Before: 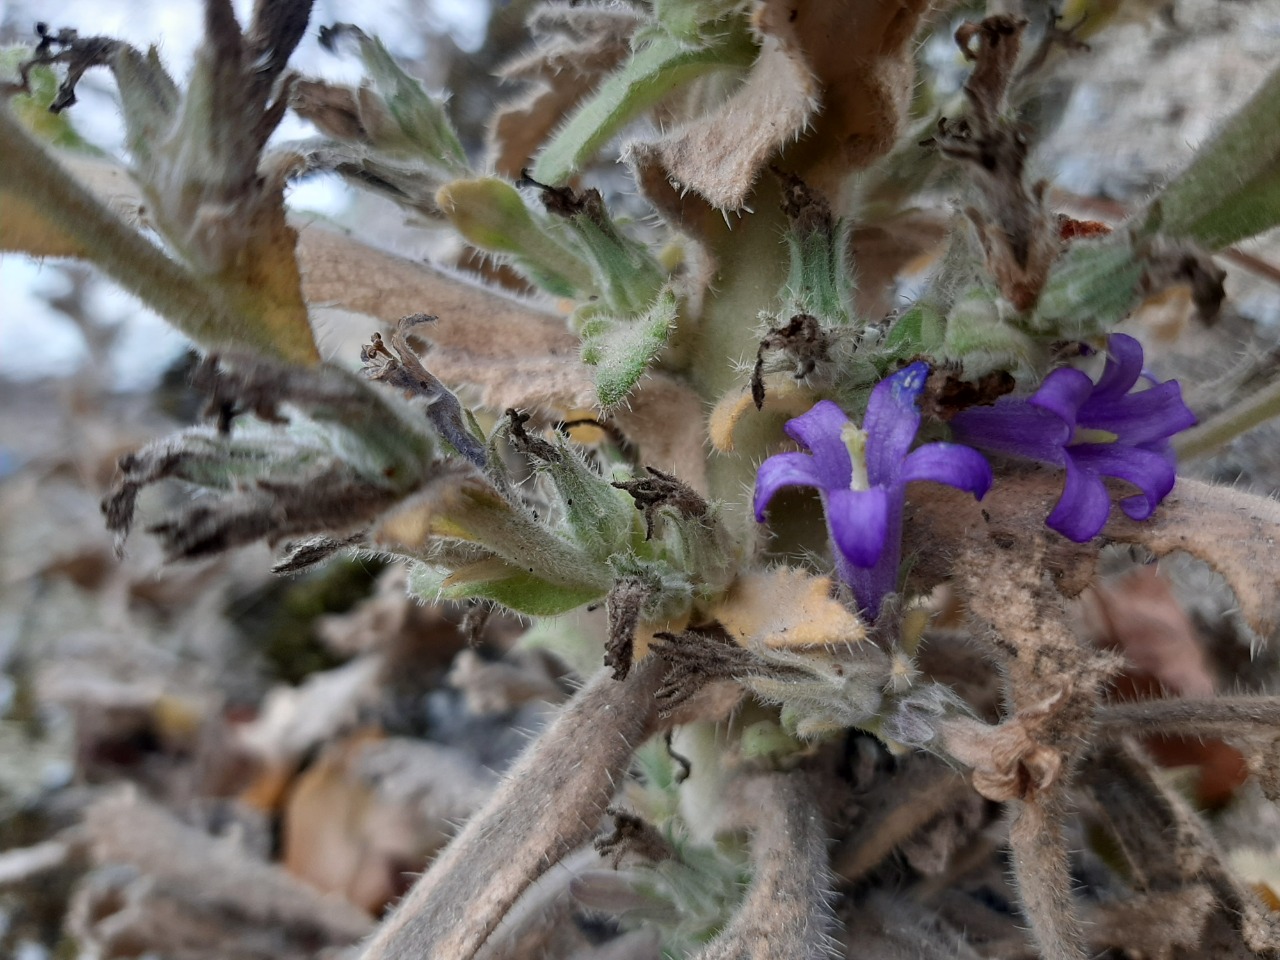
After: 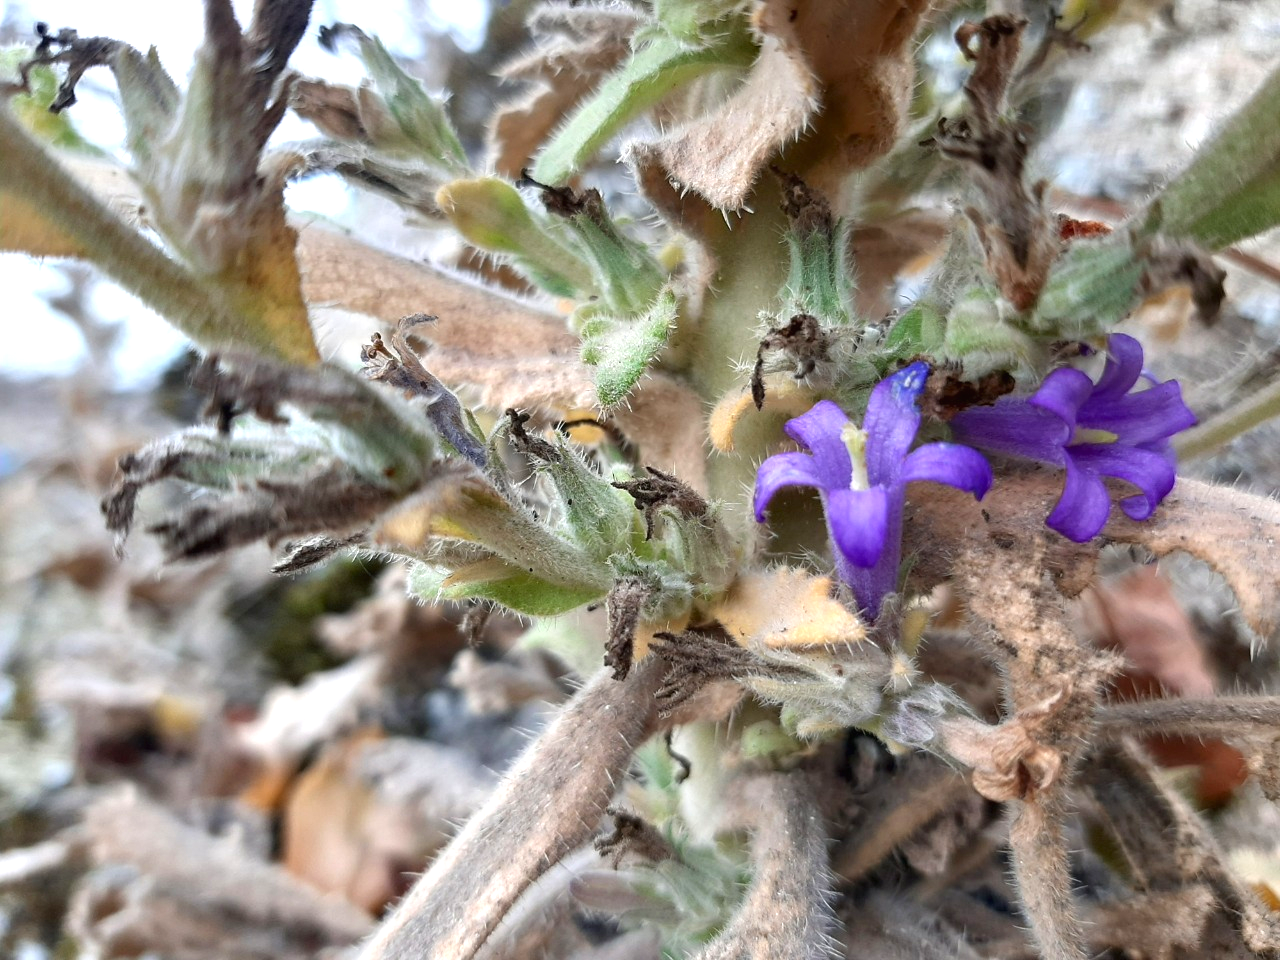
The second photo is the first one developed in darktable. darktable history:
contrast brightness saturation: contrast -0.025, brightness -0.007, saturation 0.043
exposure: exposure 1 EV, compensate highlight preservation false
